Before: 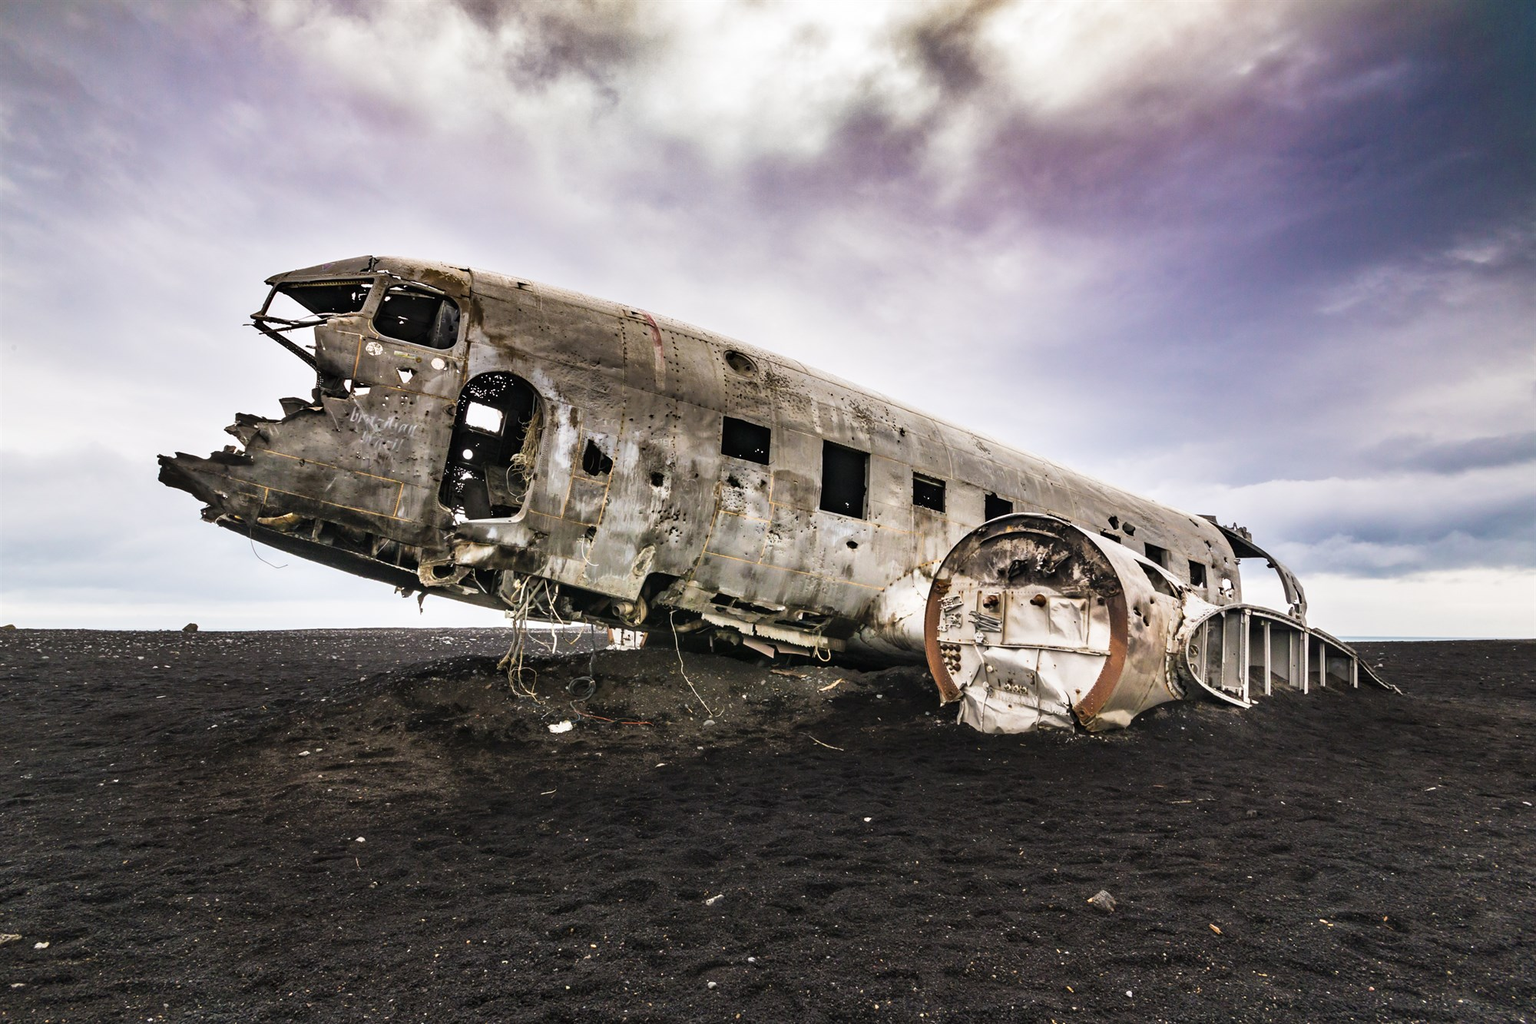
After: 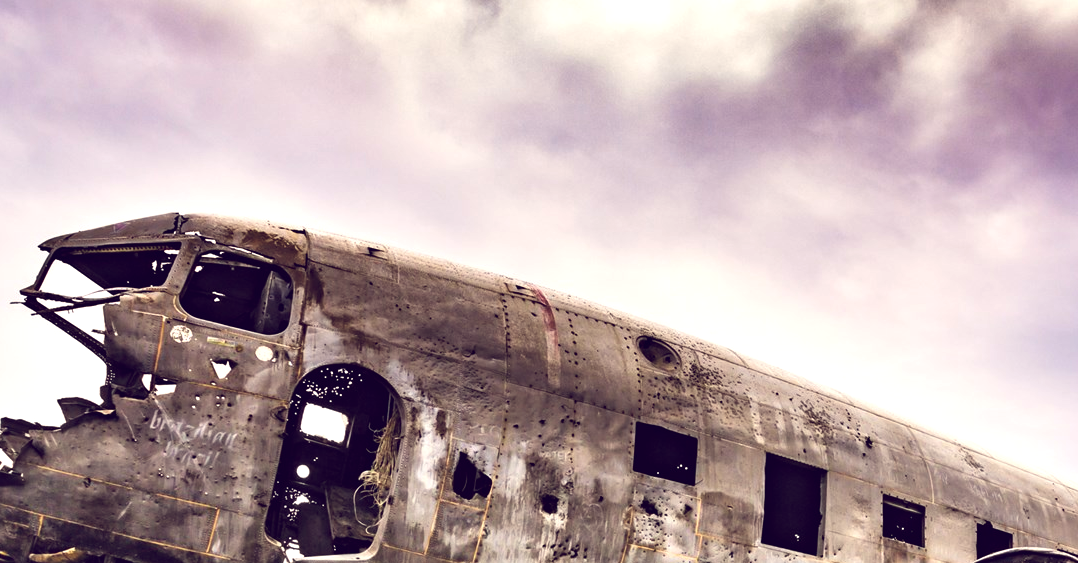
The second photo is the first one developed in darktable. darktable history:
color balance: lift [1.001, 0.997, 0.99, 1.01], gamma [1.007, 1, 0.975, 1.025], gain [1, 1.065, 1.052, 0.935], contrast 13.25%
crop: left 15.306%, top 9.065%, right 30.789%, bottom 48.638%
